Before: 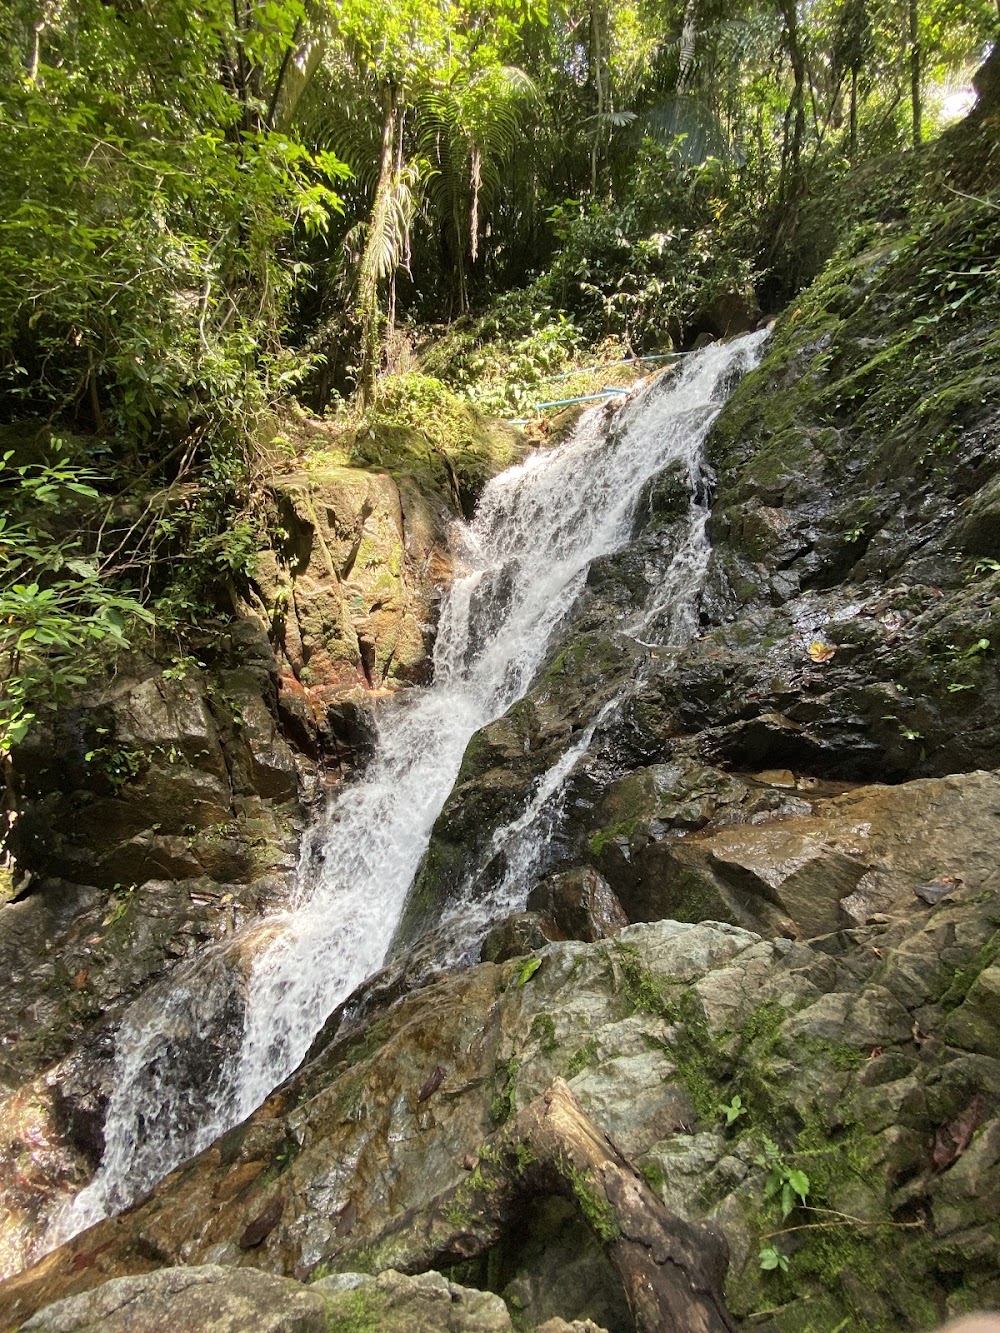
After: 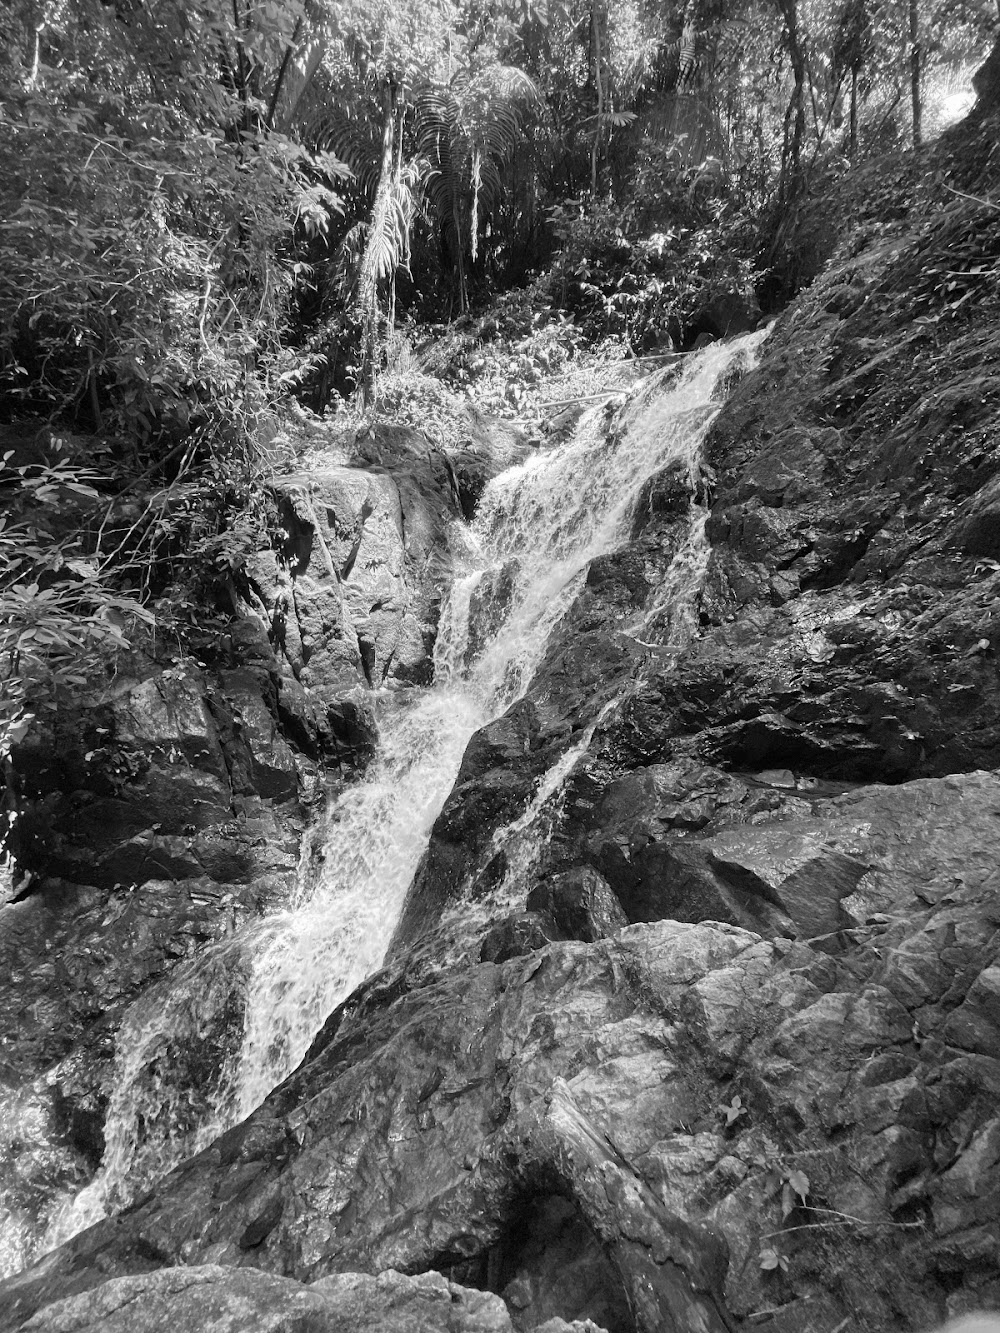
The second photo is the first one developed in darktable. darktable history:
color zones: curves: ch0 [(0, 0.5) (0.125, 0.4) (0.25, 0.5) (0.375, 0.4) (0.5, 0.4) (0.625, 0.35) (0.75, 0.35) (0.875, 0.5)]; ch1 [(0, 0.35) (0.125, 0.45) (0.25, 0.35) (0.375, 0.35) (0.5, 0.35) (0.625, 0.35) (0.75, 0.45) (0.875, 0.35)]; ch2 [(0, 0.6) (0.125, 0.5) (0.25, 0.5) (0.375, 0.6) (0.5, 0.6) (0.625, 0.5) (0.75, 0.5) (0.875, 0.5)]
monochrome: on, module defaults
